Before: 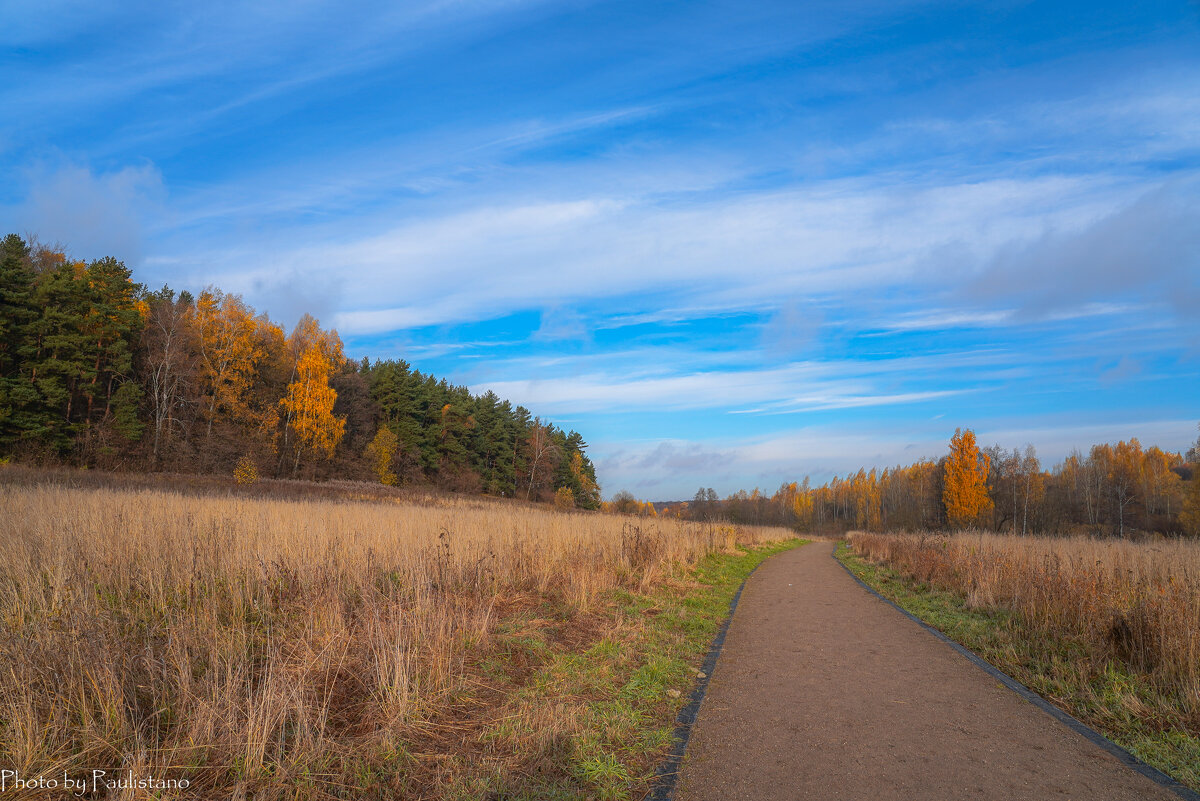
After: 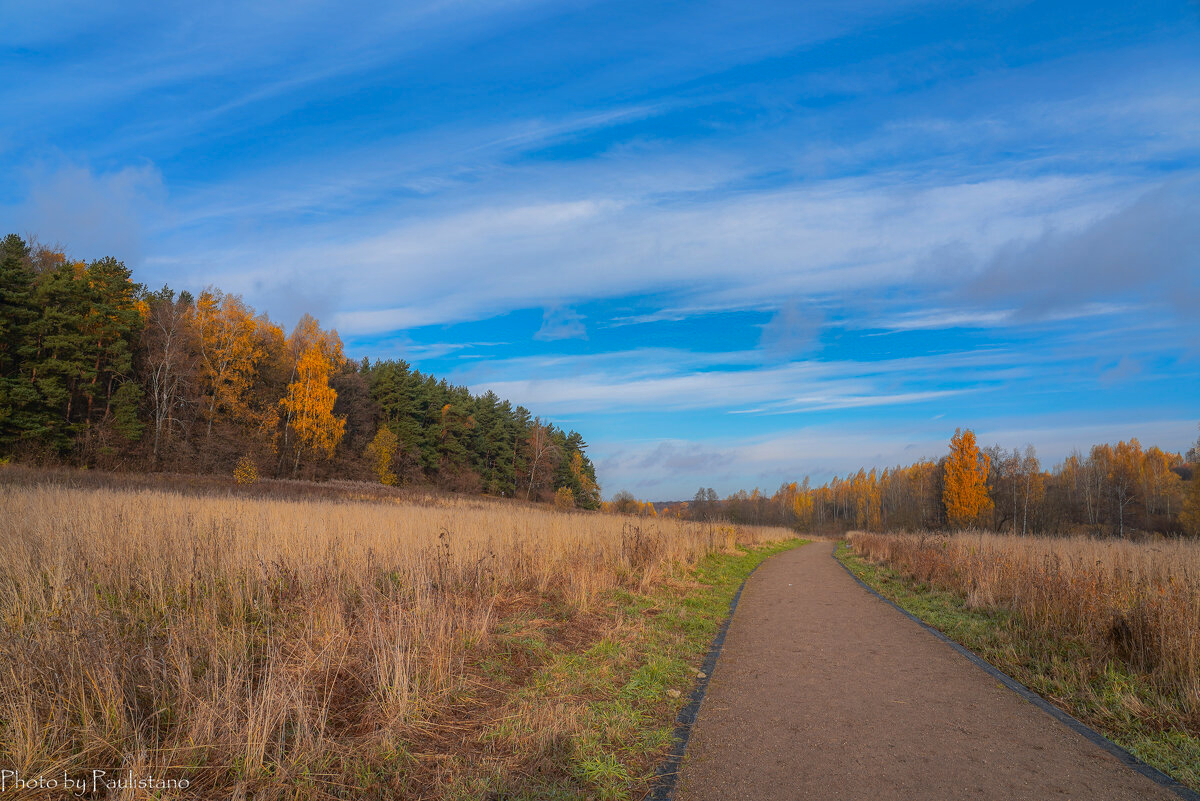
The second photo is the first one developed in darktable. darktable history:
shadows and highlights: shadows -19.54, highlights -73.37
